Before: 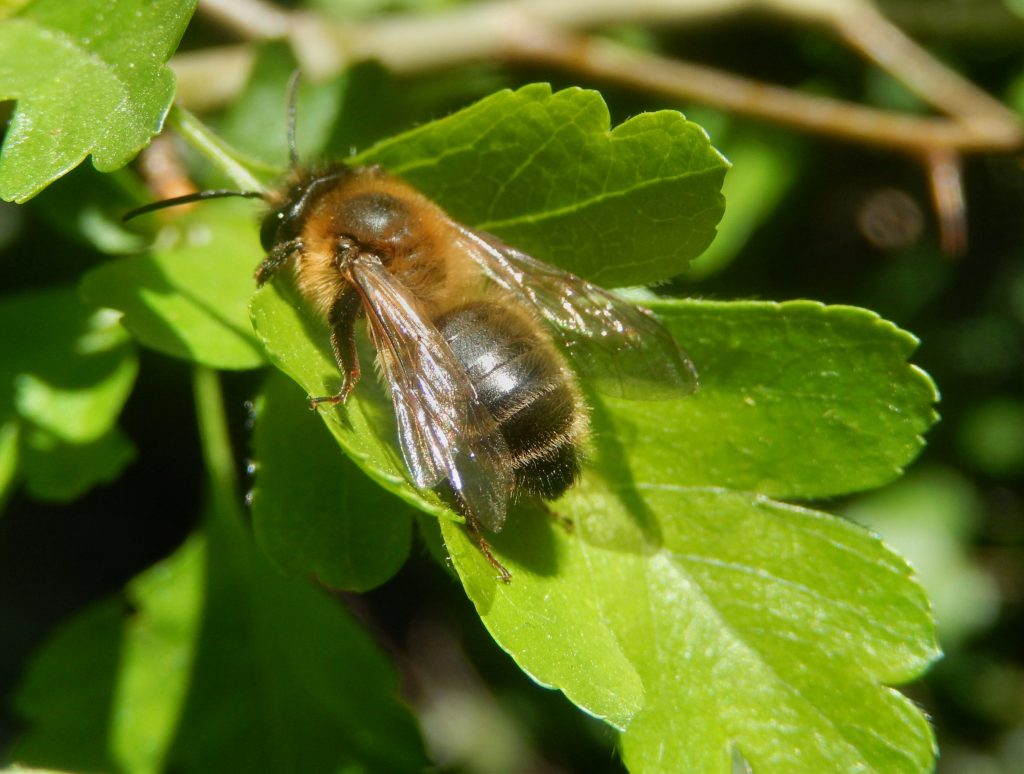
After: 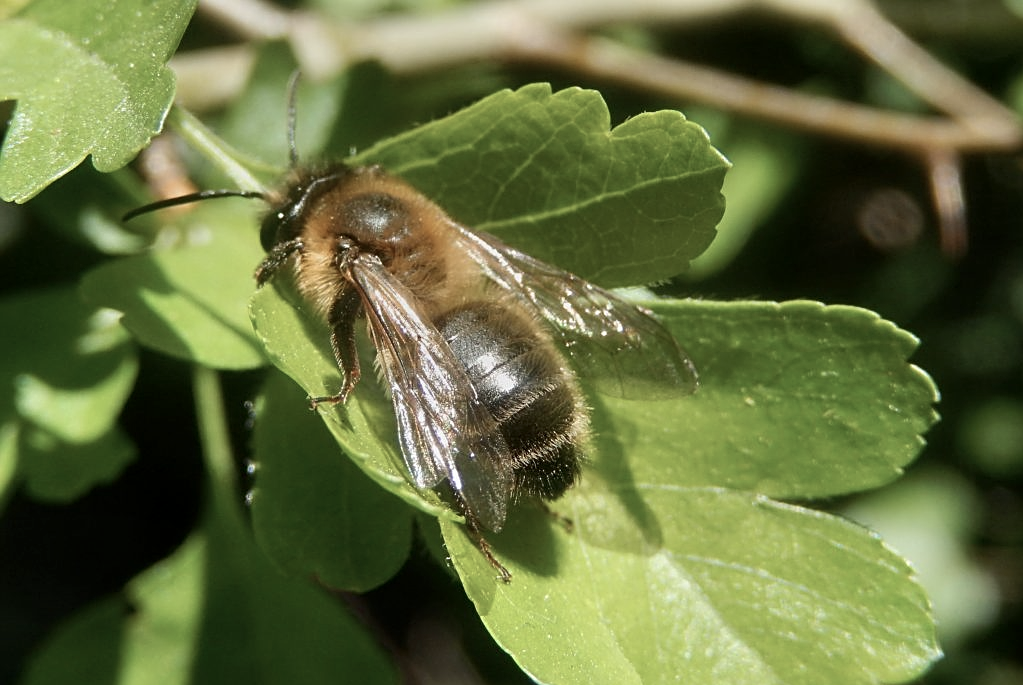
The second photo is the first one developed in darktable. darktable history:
crop and rotate: top 0%, bottom 11.49%
exposure: black level correction 0.002, compensate highlight preservation false
contrast brightness saturation: contrast 0.1, saturation -0.36
sharpen: on, module defaults
